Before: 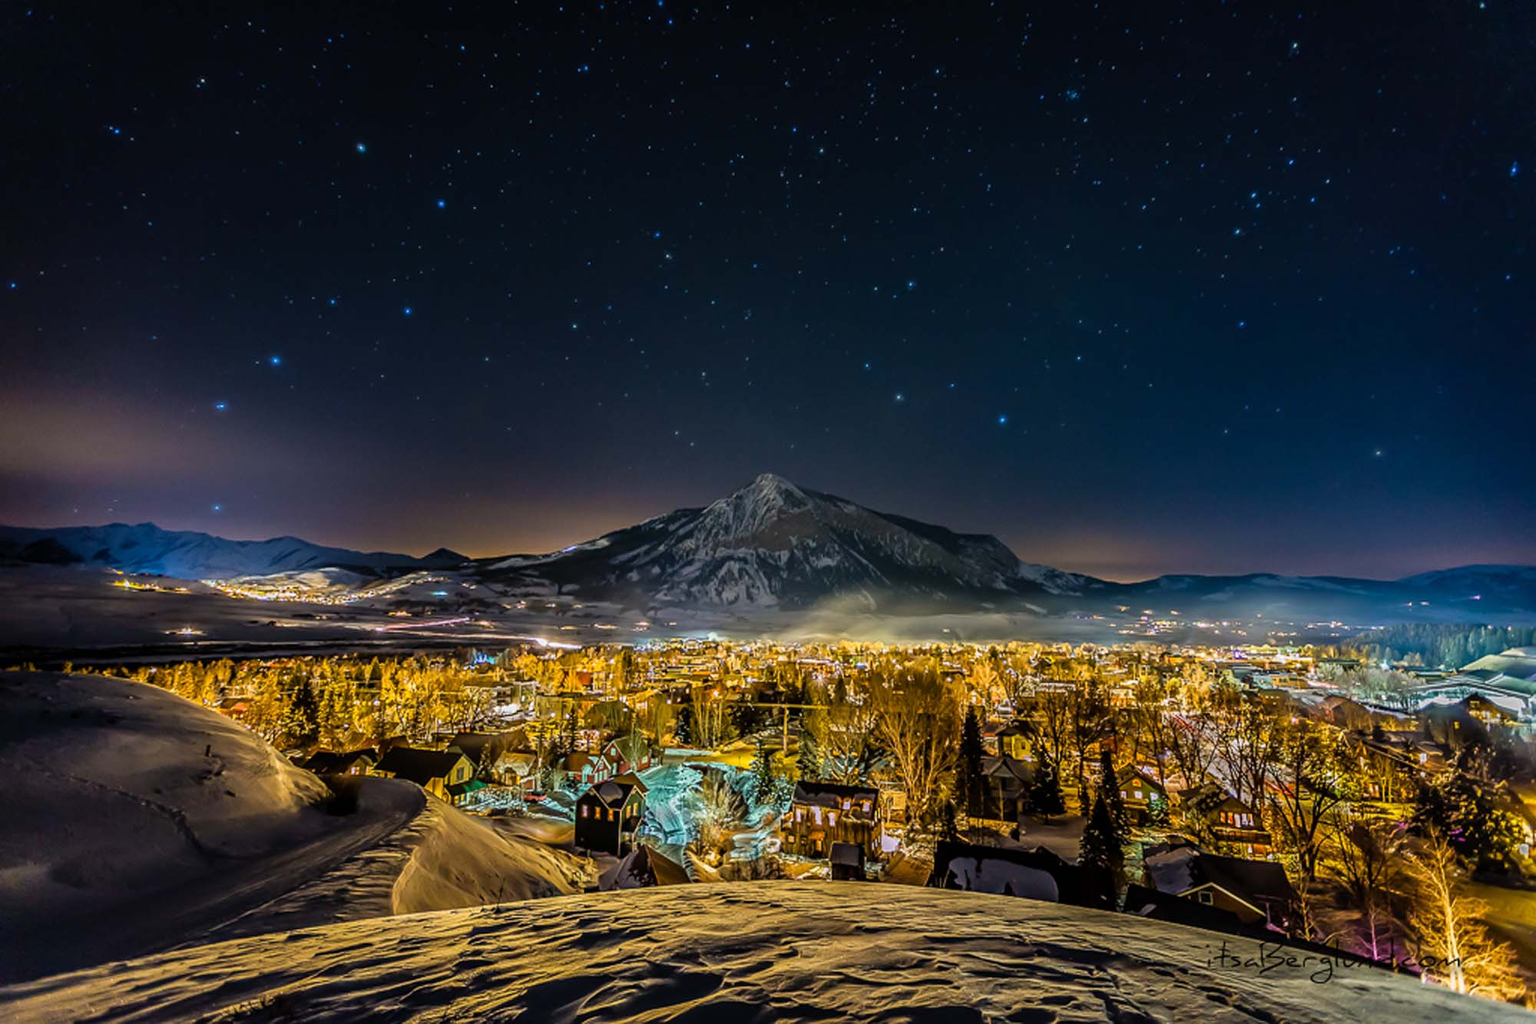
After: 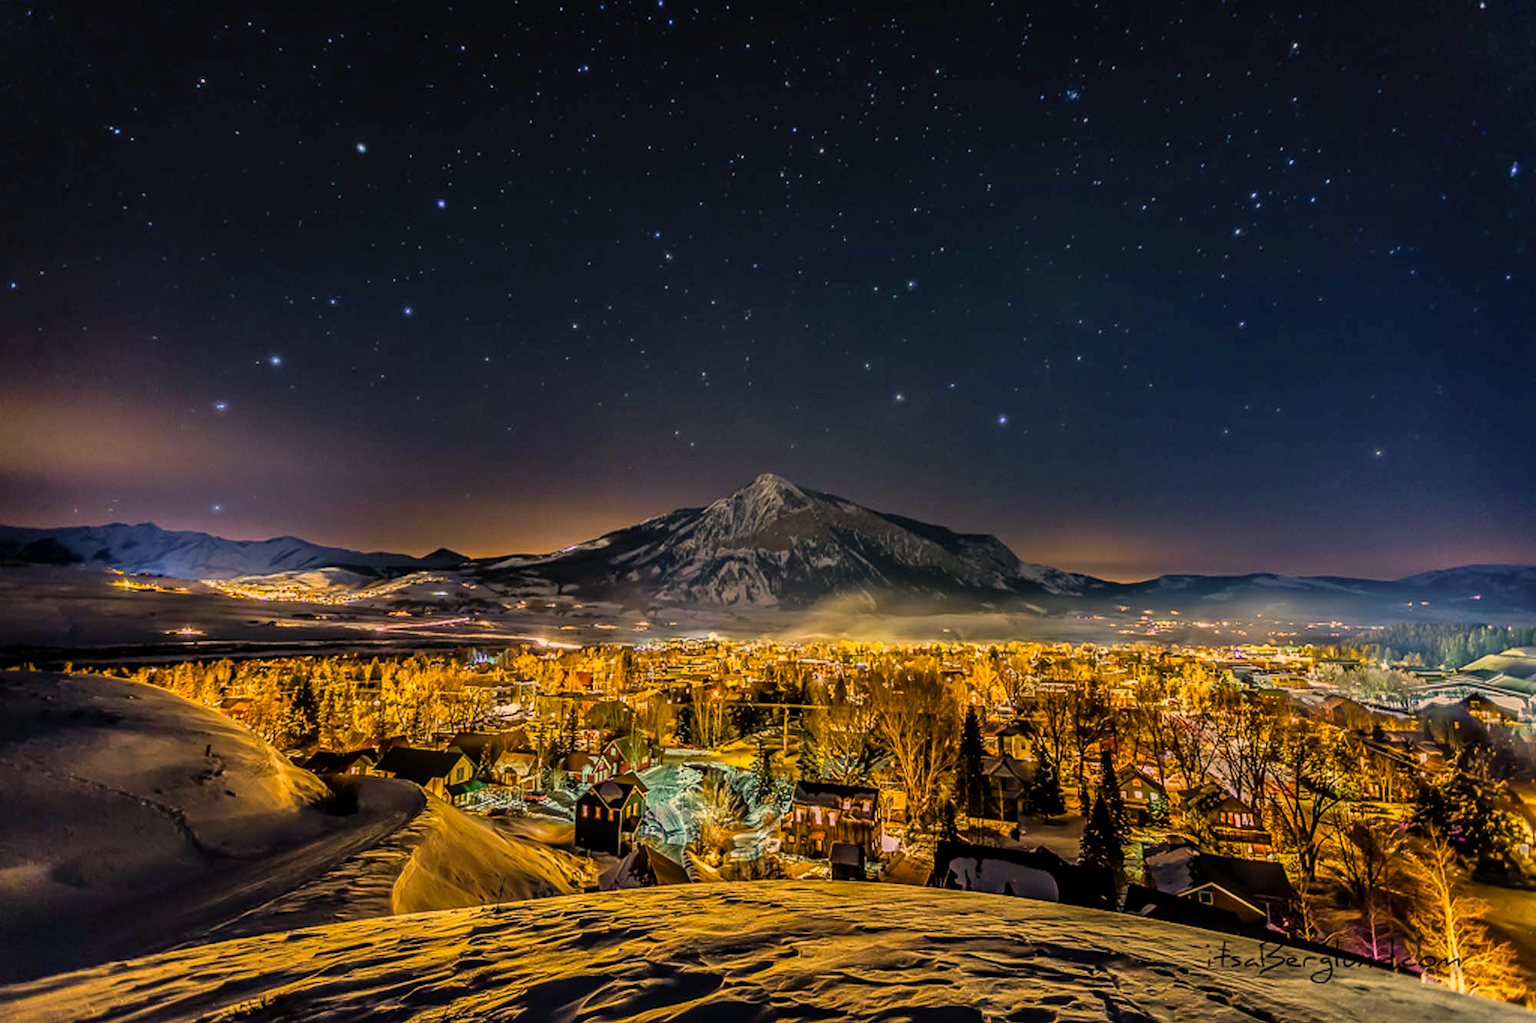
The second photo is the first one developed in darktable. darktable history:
color correction: highlights a* 14.81, highlights b* 31.71
shadows and highlights: shadows 37.75, highlights -26.7, soften with gaussian
local contrast: highlights 63%, shadows 103%, detail 106%, midtone range 0.524
